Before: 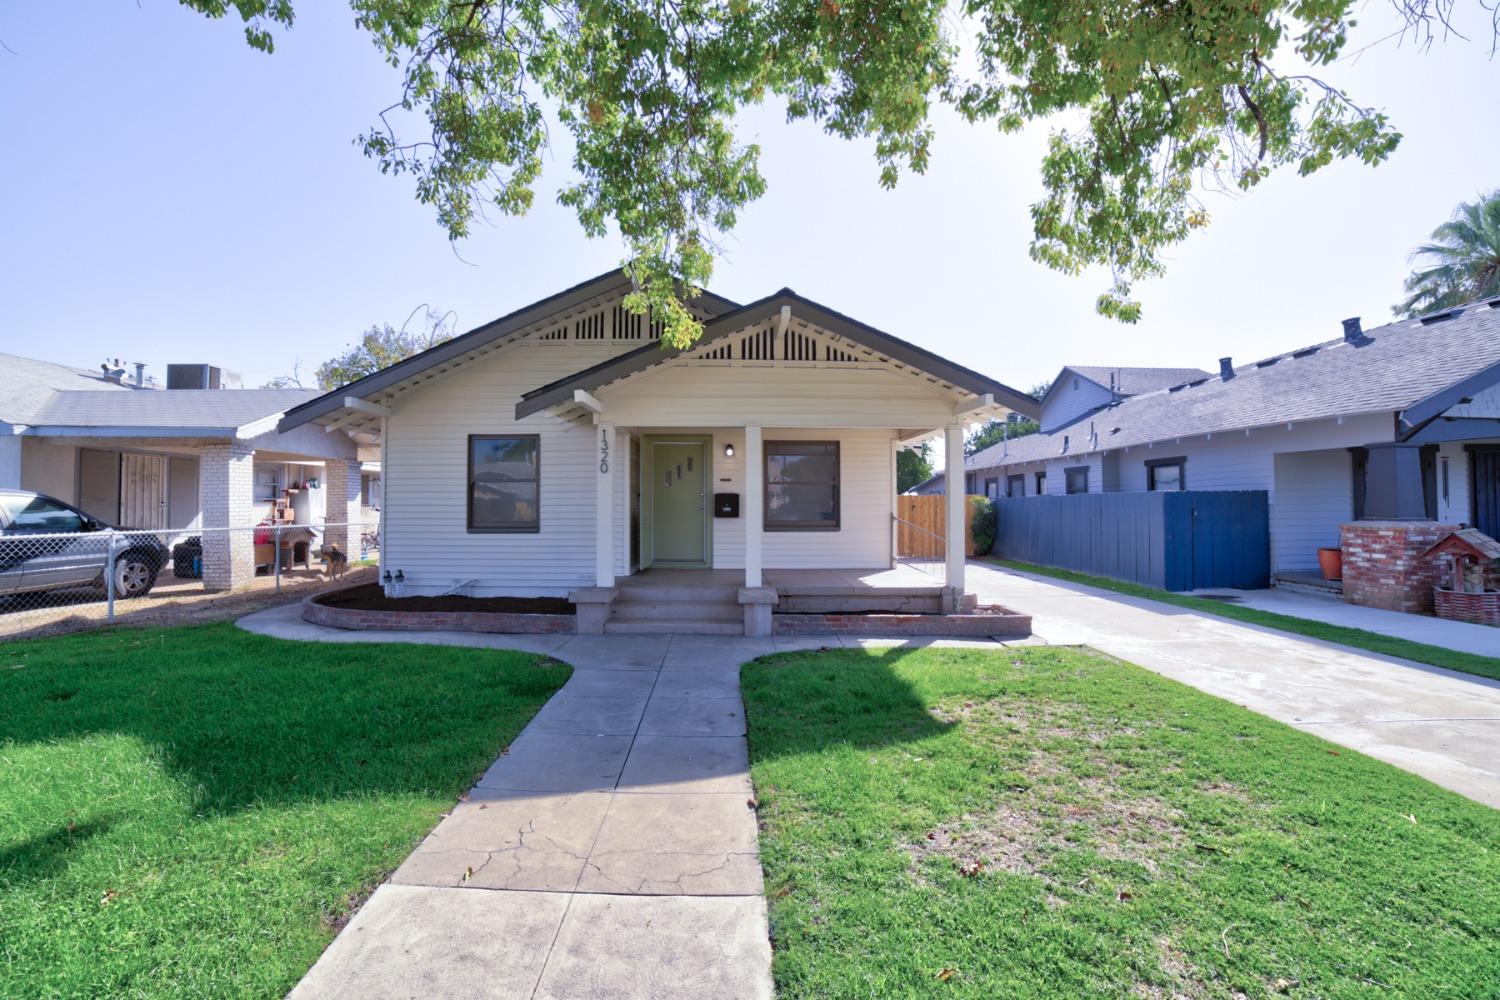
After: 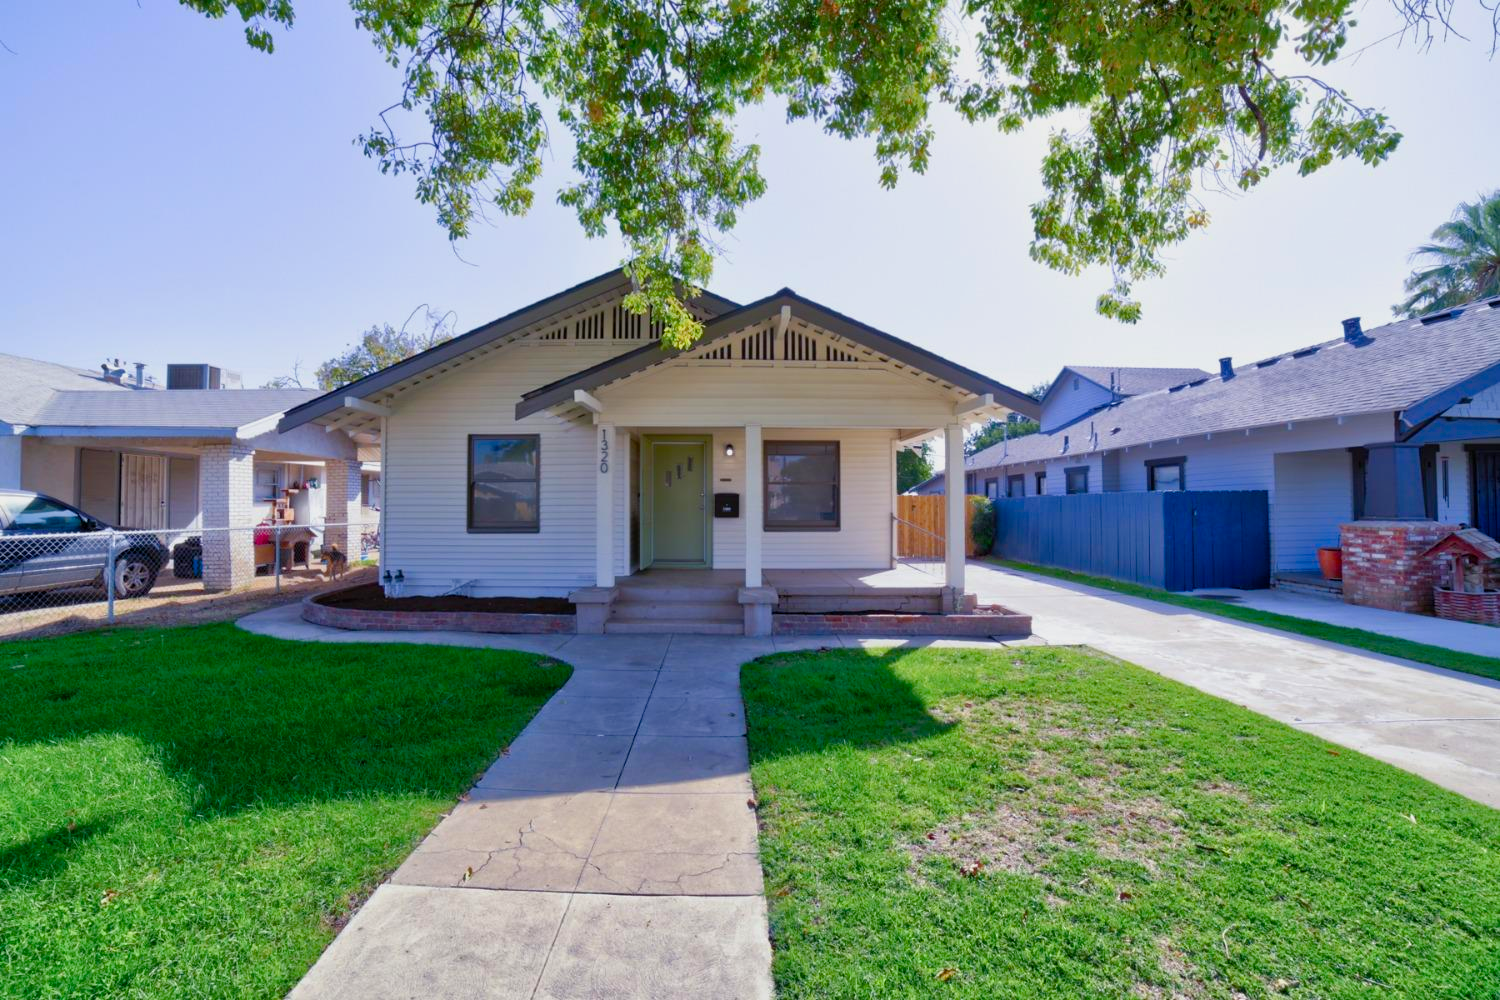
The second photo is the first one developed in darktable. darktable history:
exposure: exposure -0.245 EV, compensate highlight preservation false
color balance rgb: linear chroma grading › global chroma 14.86%, perceptual saturation grading › global saturation 20%, perceptual saturation grading › highlights -25.757%, perceptual saturation grading › shadows 25.642%, global vibrance 20%
